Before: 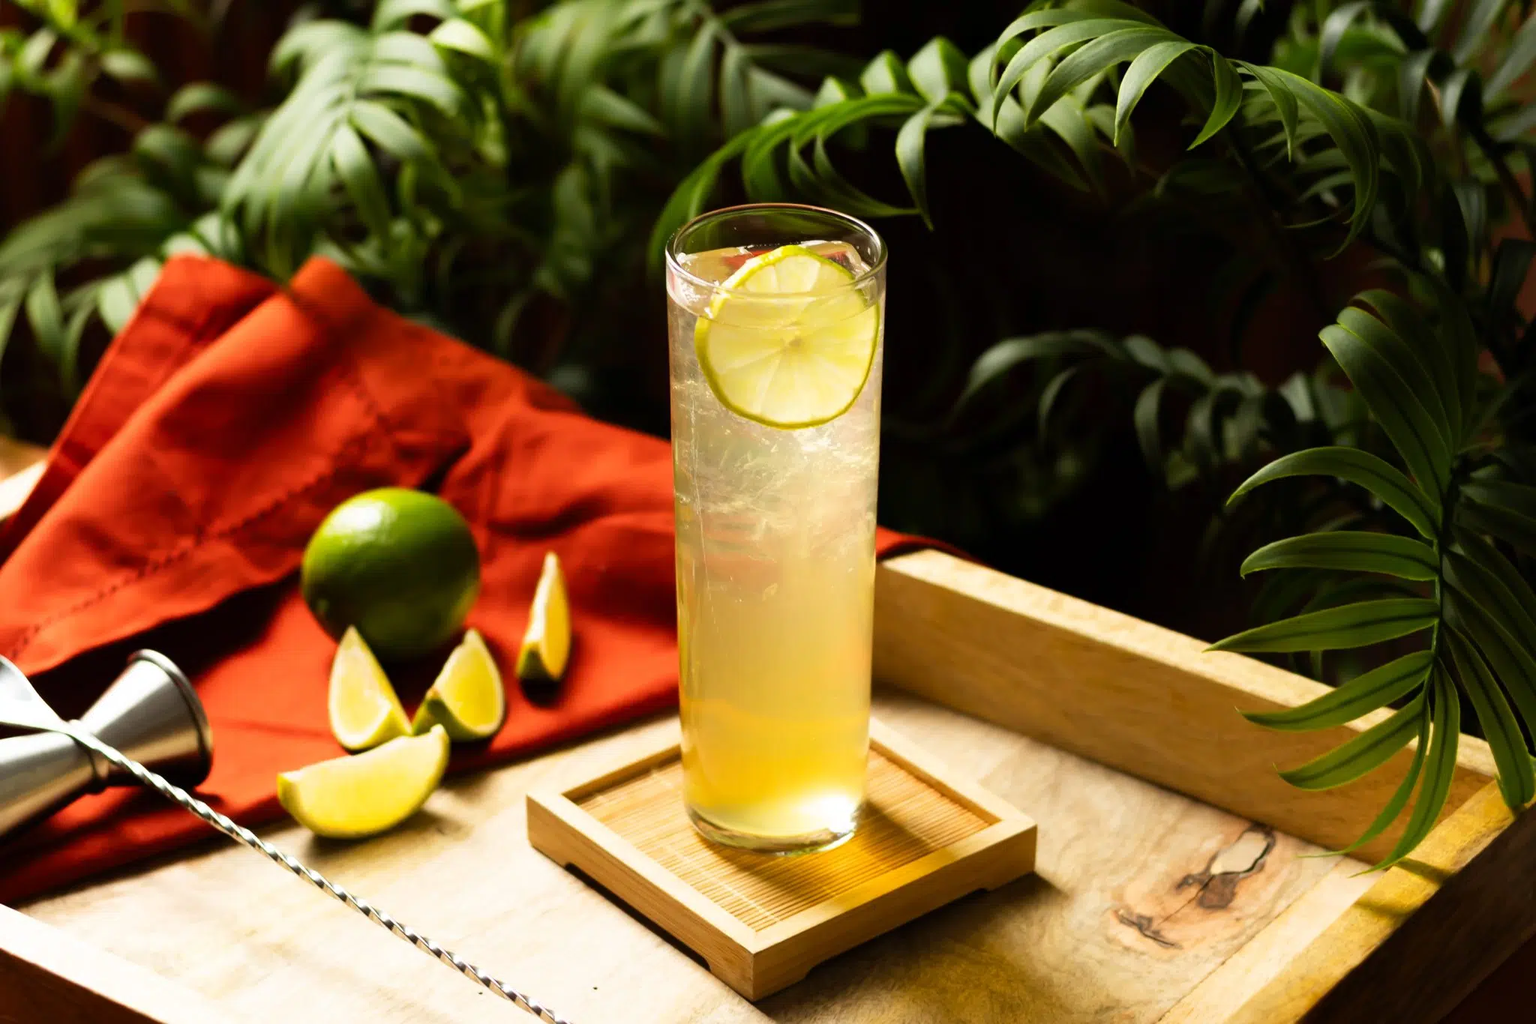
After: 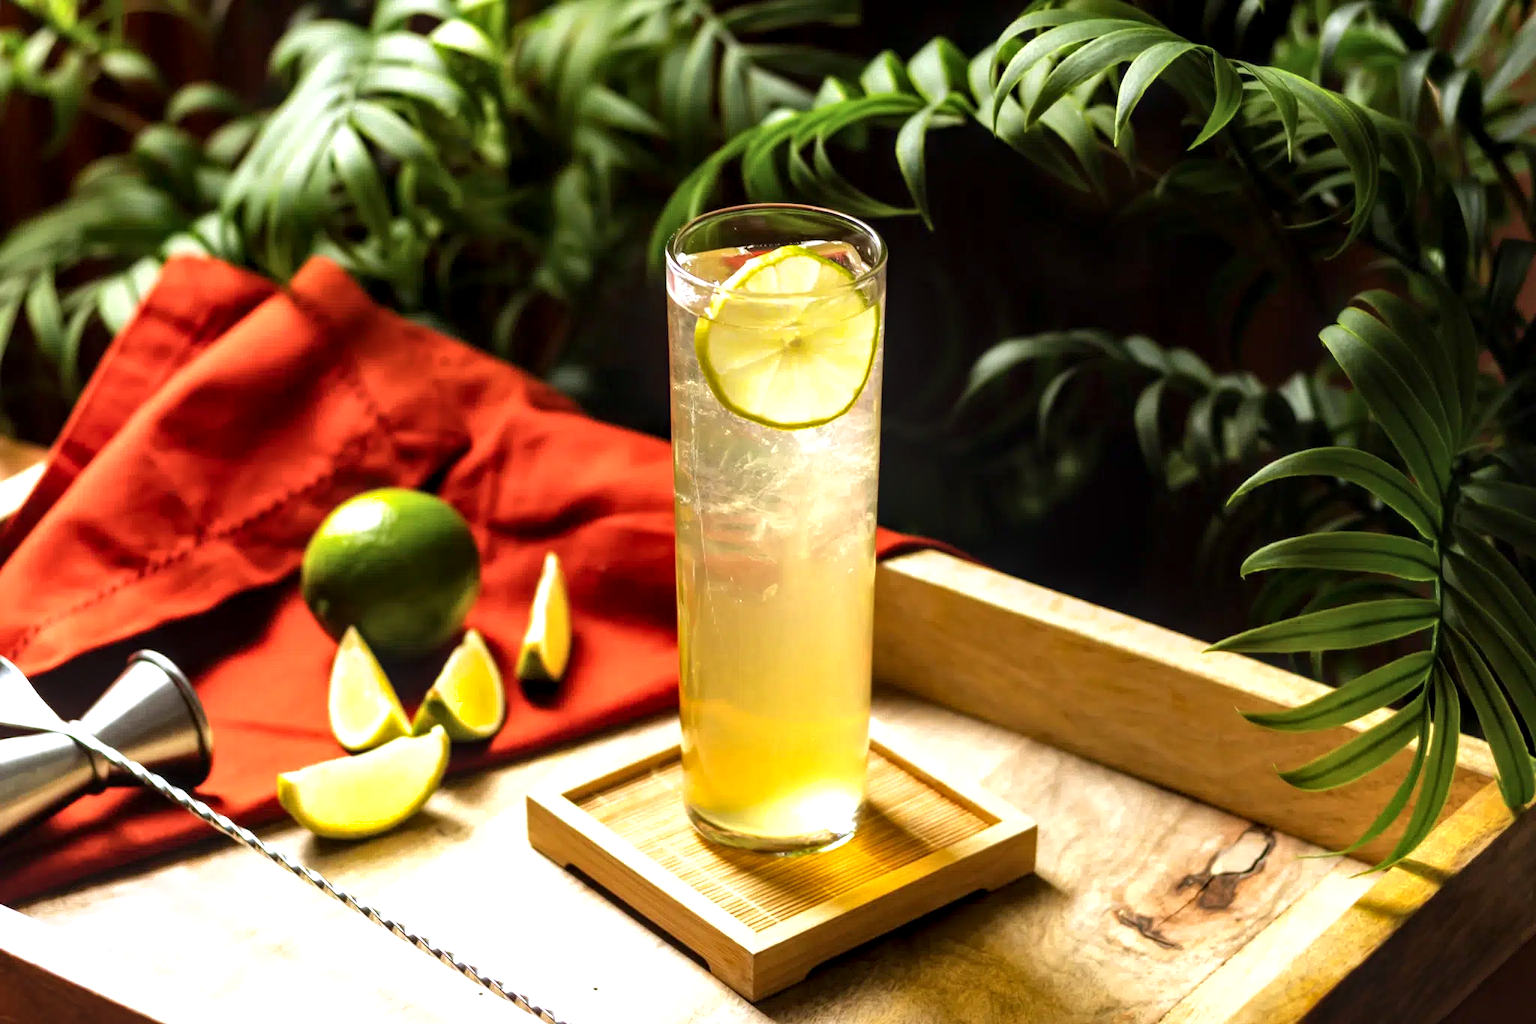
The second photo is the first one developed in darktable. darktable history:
shadows and highlights: shadows -20, white point adjustment -2, highlights -35
local contrast: detail 140%
exposure: black level correction 0, exposure 0.5 EV, compensate highlight preservation false
color calibration: illuminant as shot in camera, x 0.358, y 0.373, temperature 4628.91 K
